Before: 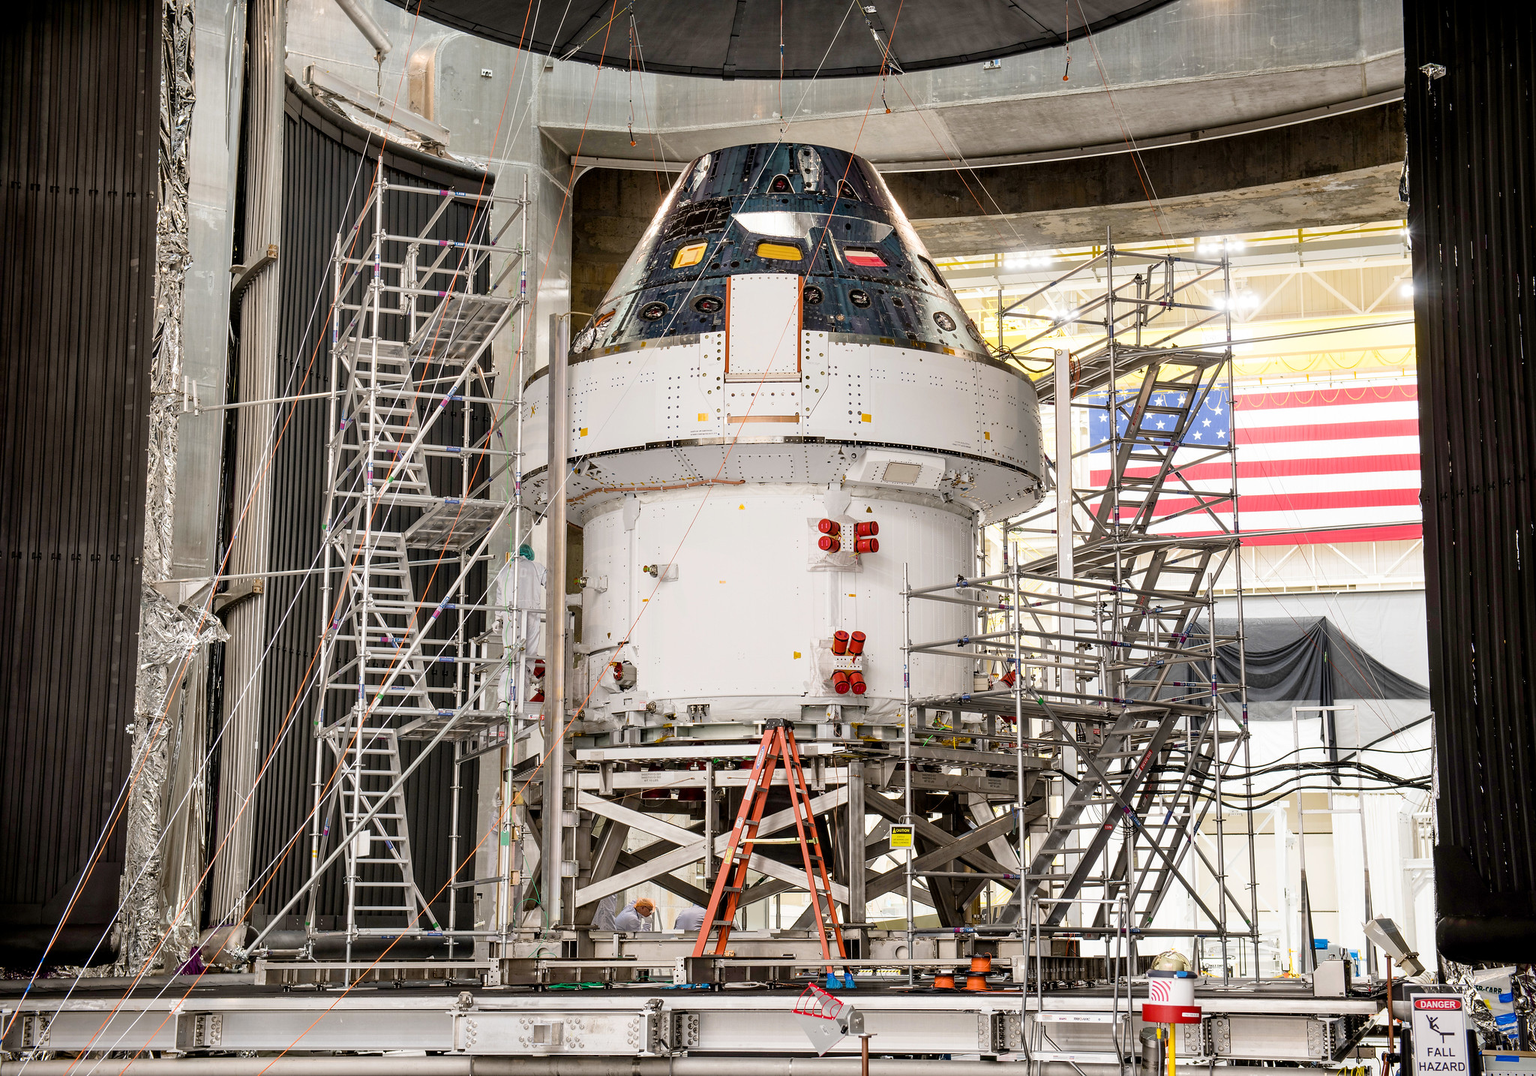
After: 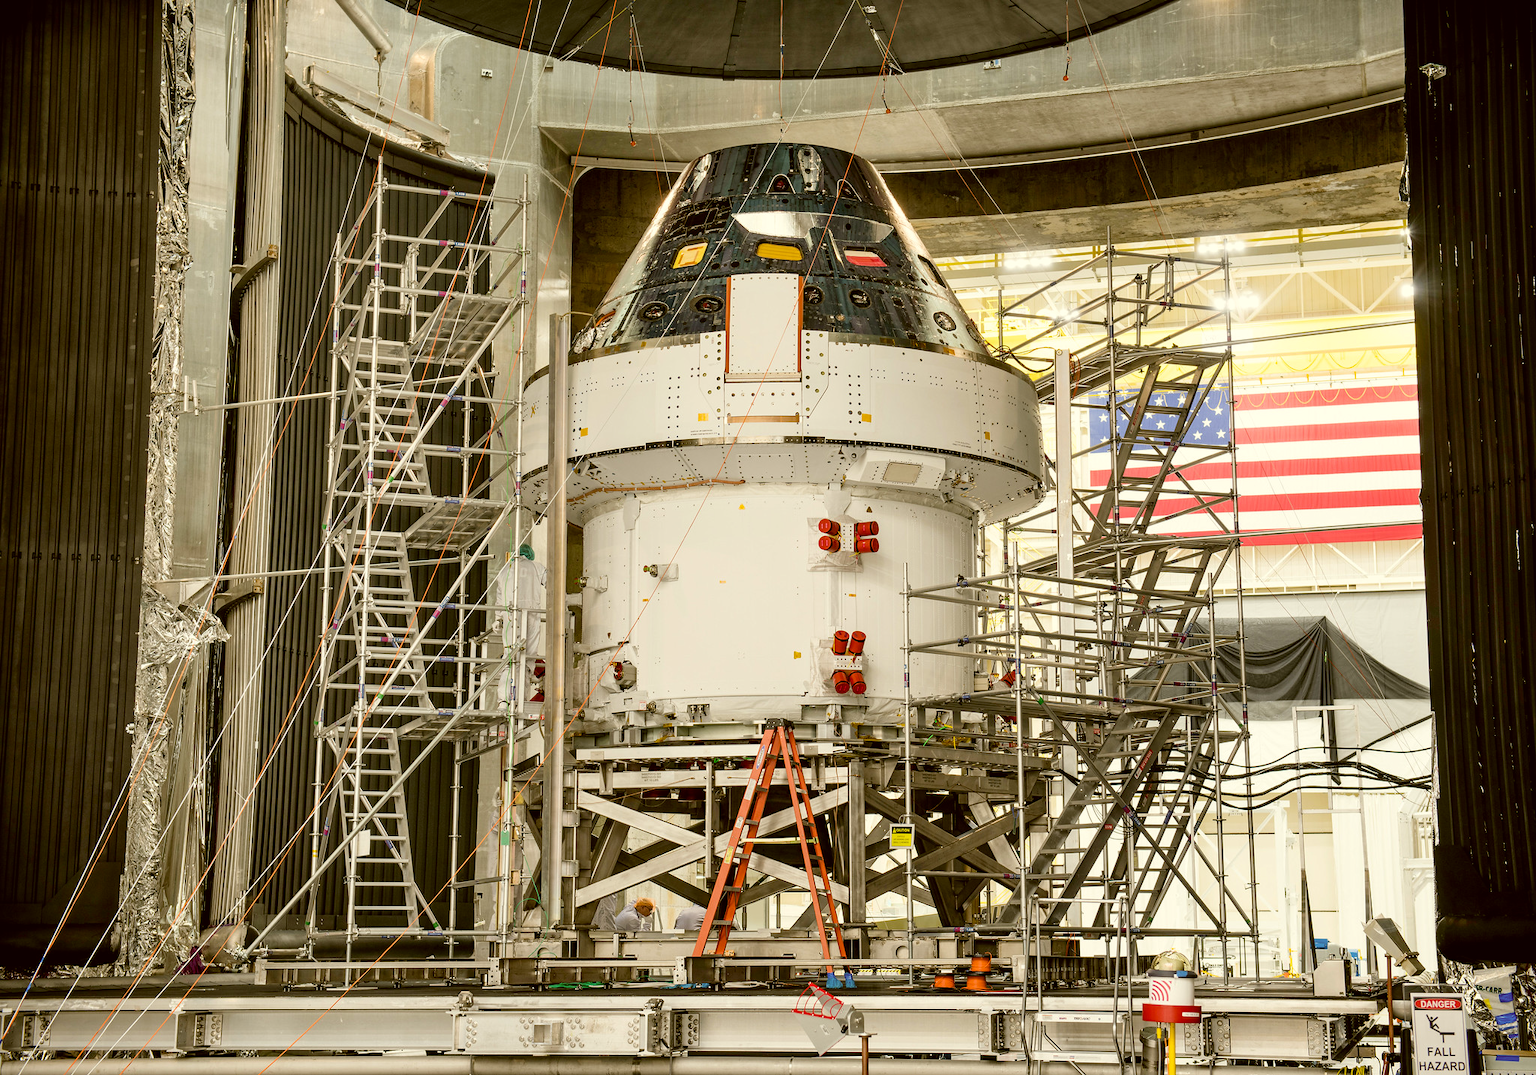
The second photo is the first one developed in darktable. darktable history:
color correction: highlights a* -1.55, highlights b* 10.02, shadows a* 0.262, shadows b* 19.87
